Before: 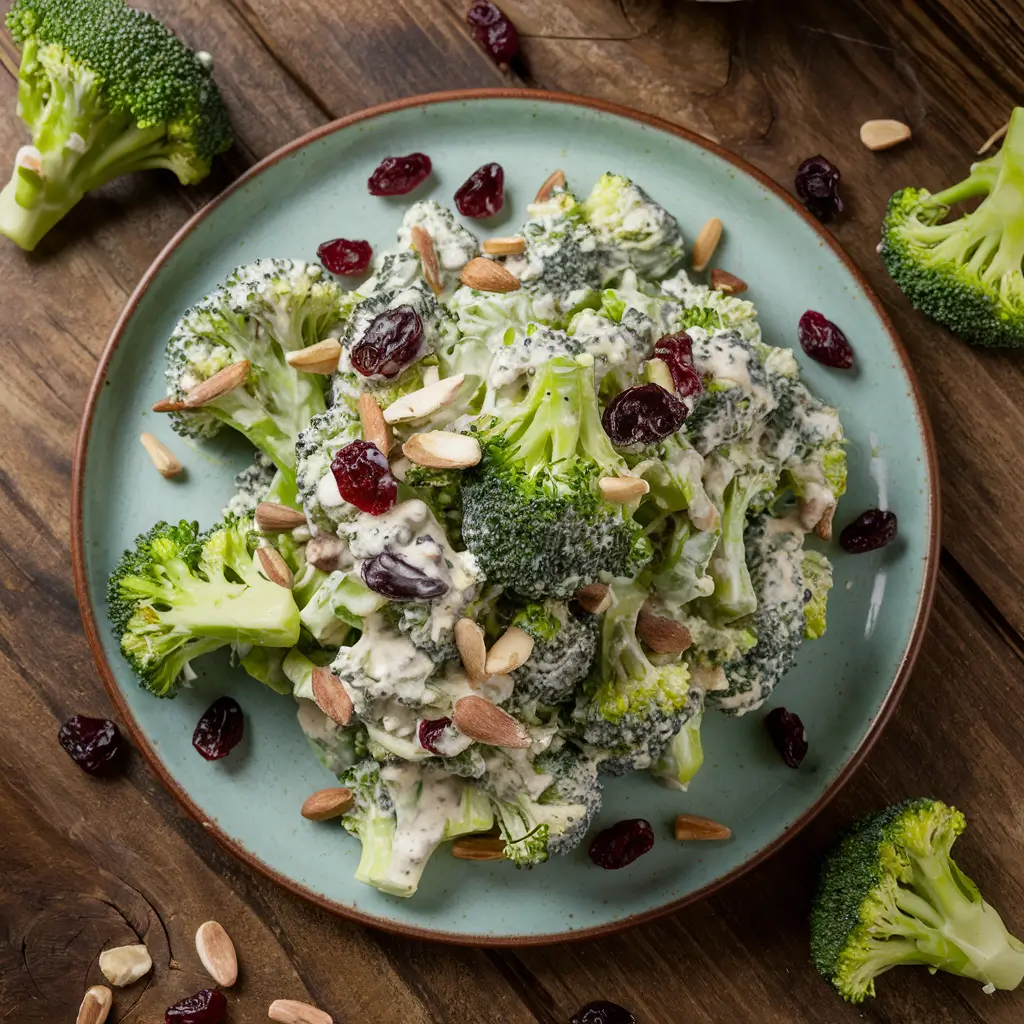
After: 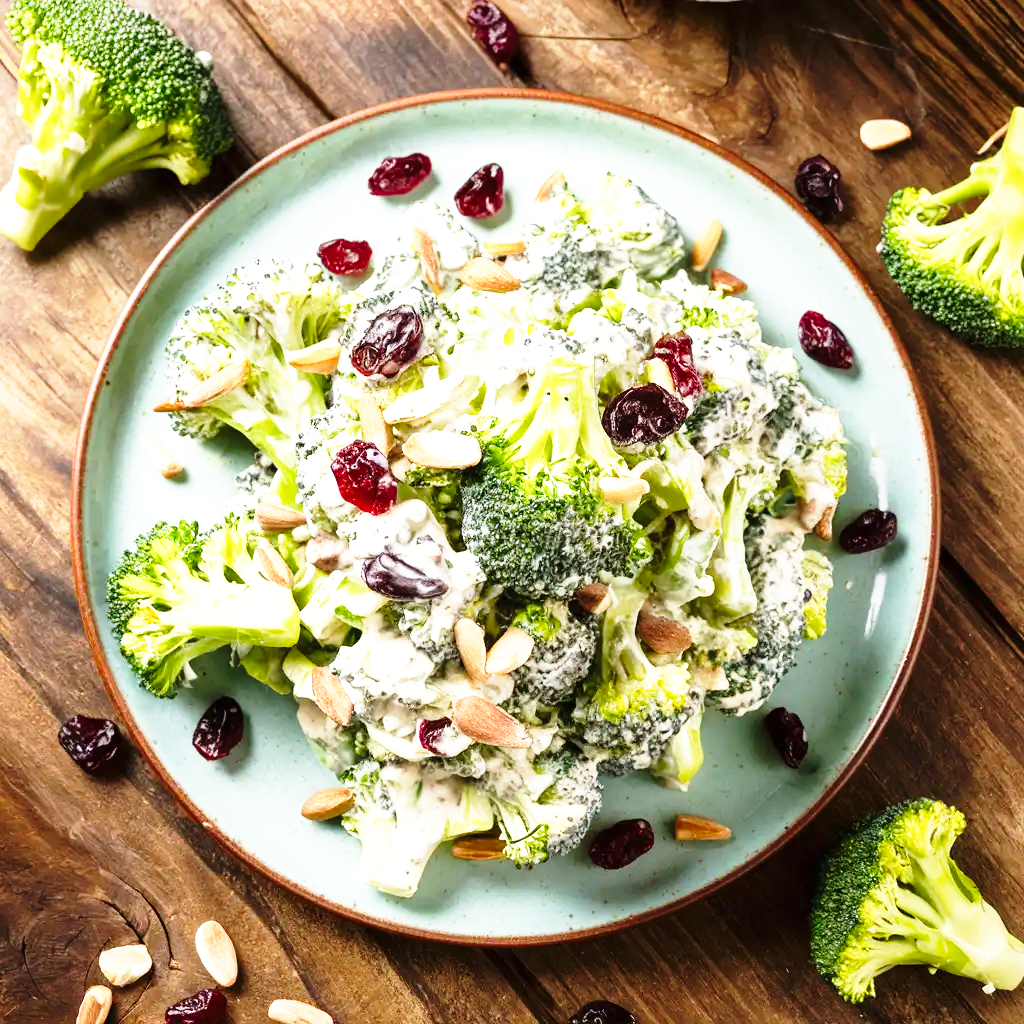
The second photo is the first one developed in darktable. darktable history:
base curve: curves: ch0 [(0, 0) (0.026, 0.03) (0.109, 0.232) (0.351, 0.748) (0.669, 0.968) (1, 1)], preserve colors none
exposure: black level correction 0, exposure 0.7 EV, compensate exposure bias true, compensate highlight preservation false
